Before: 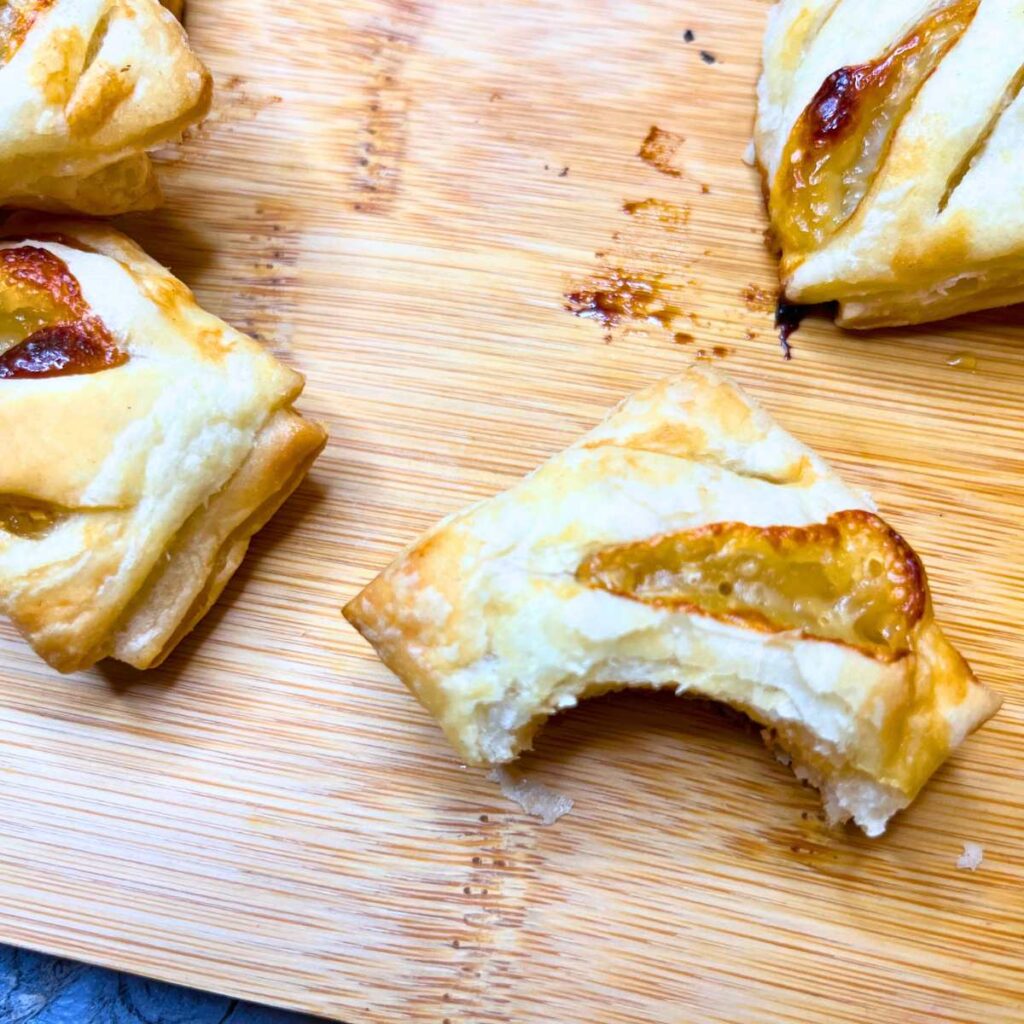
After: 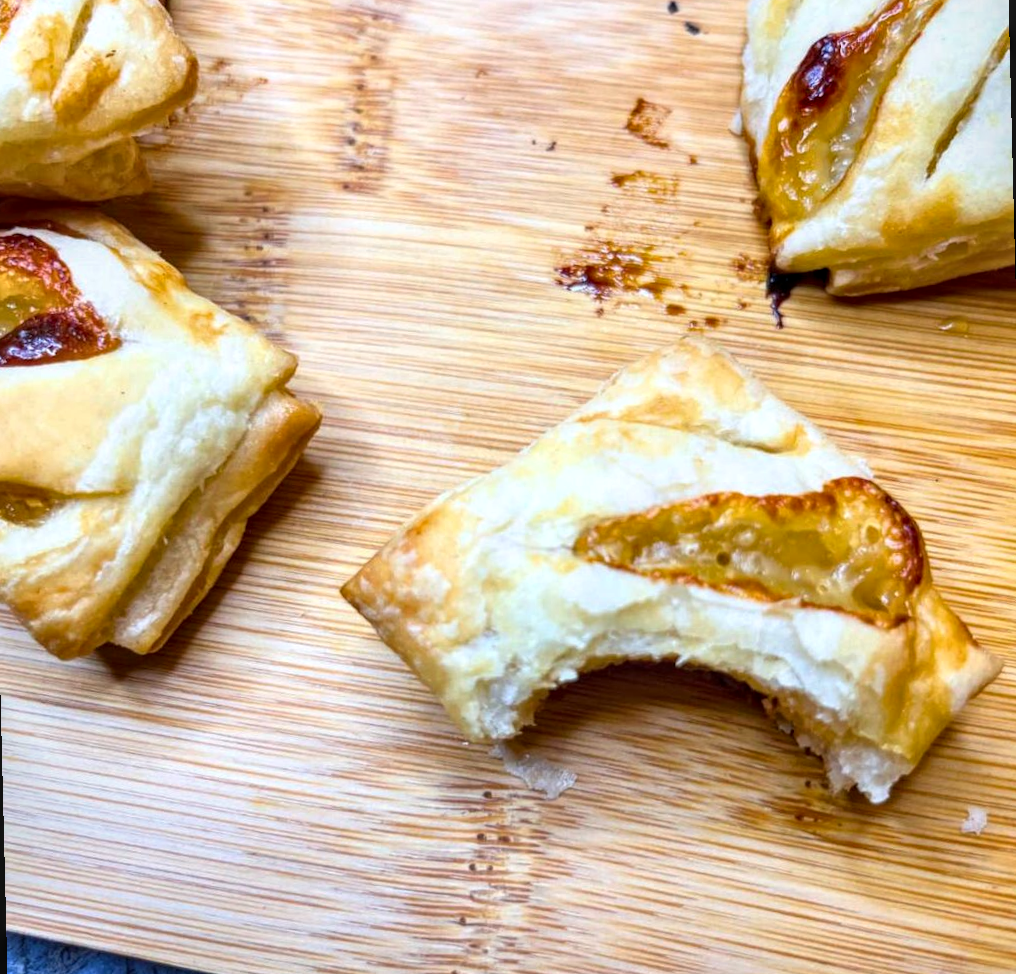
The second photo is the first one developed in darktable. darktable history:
local contrast: detail 130%
rotate and perspective: rotation -1.42°, crop left 0.016, crop right 0.984, crop top 0.035, crop bottom 0.965
